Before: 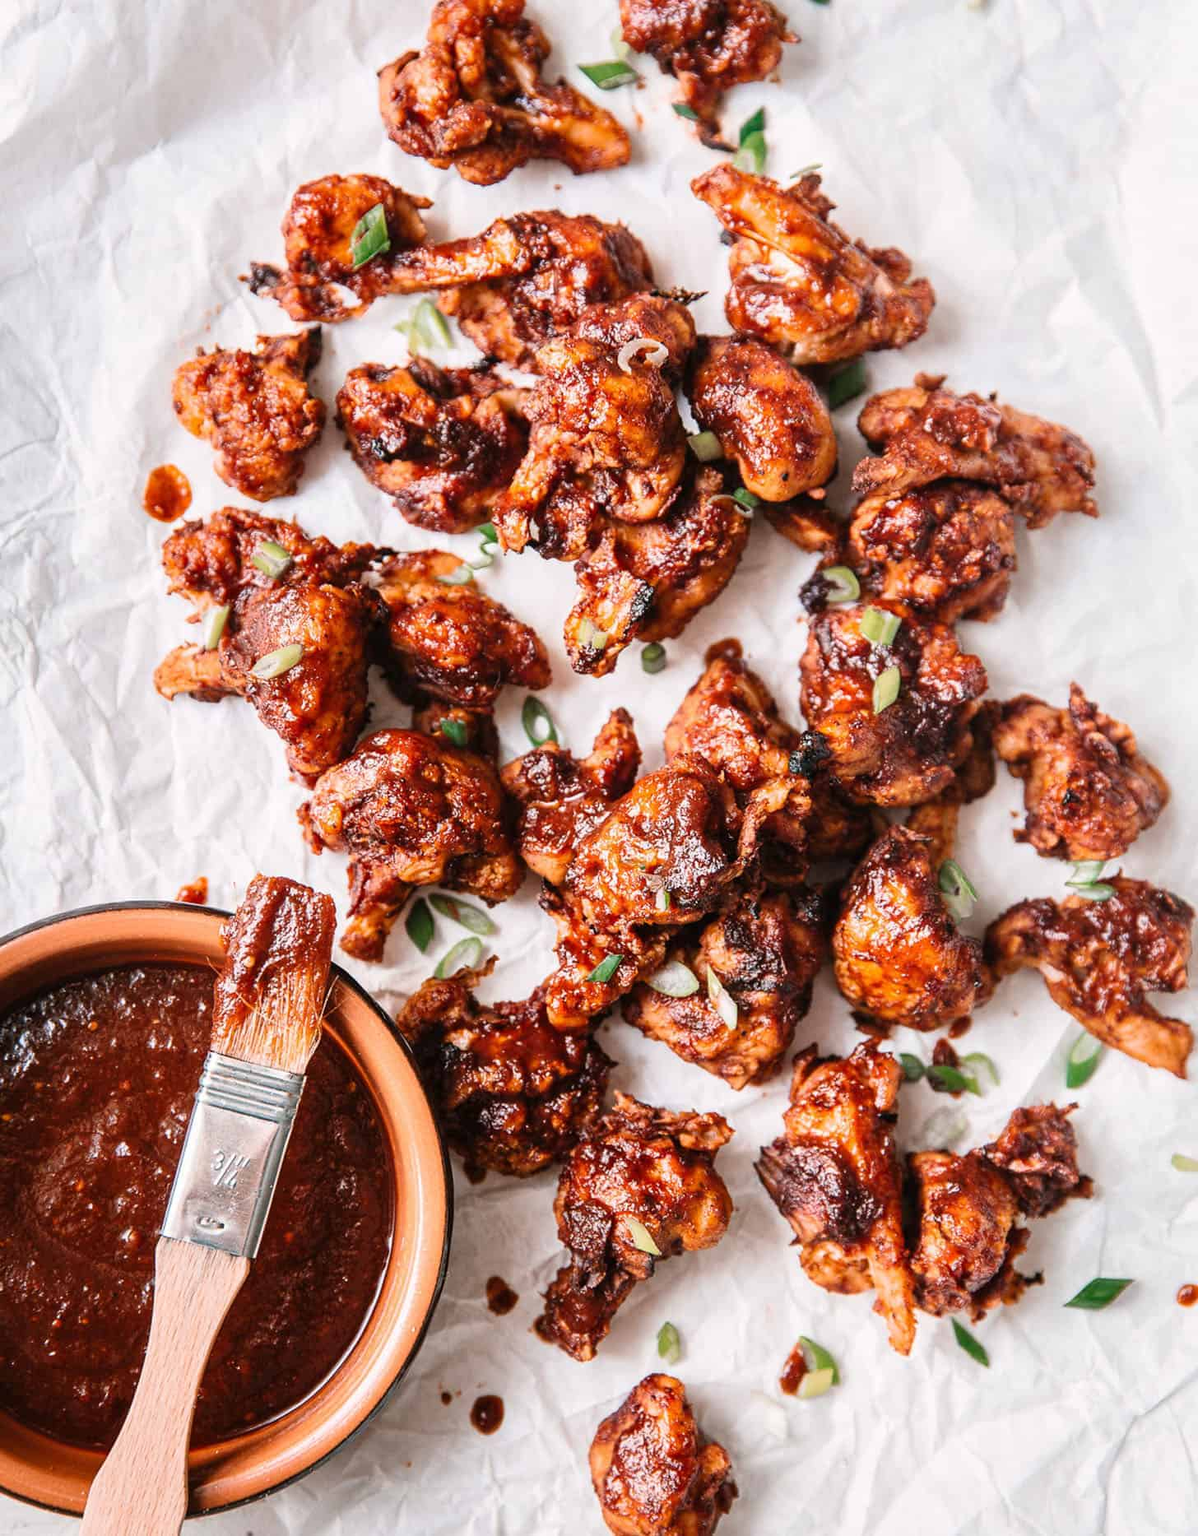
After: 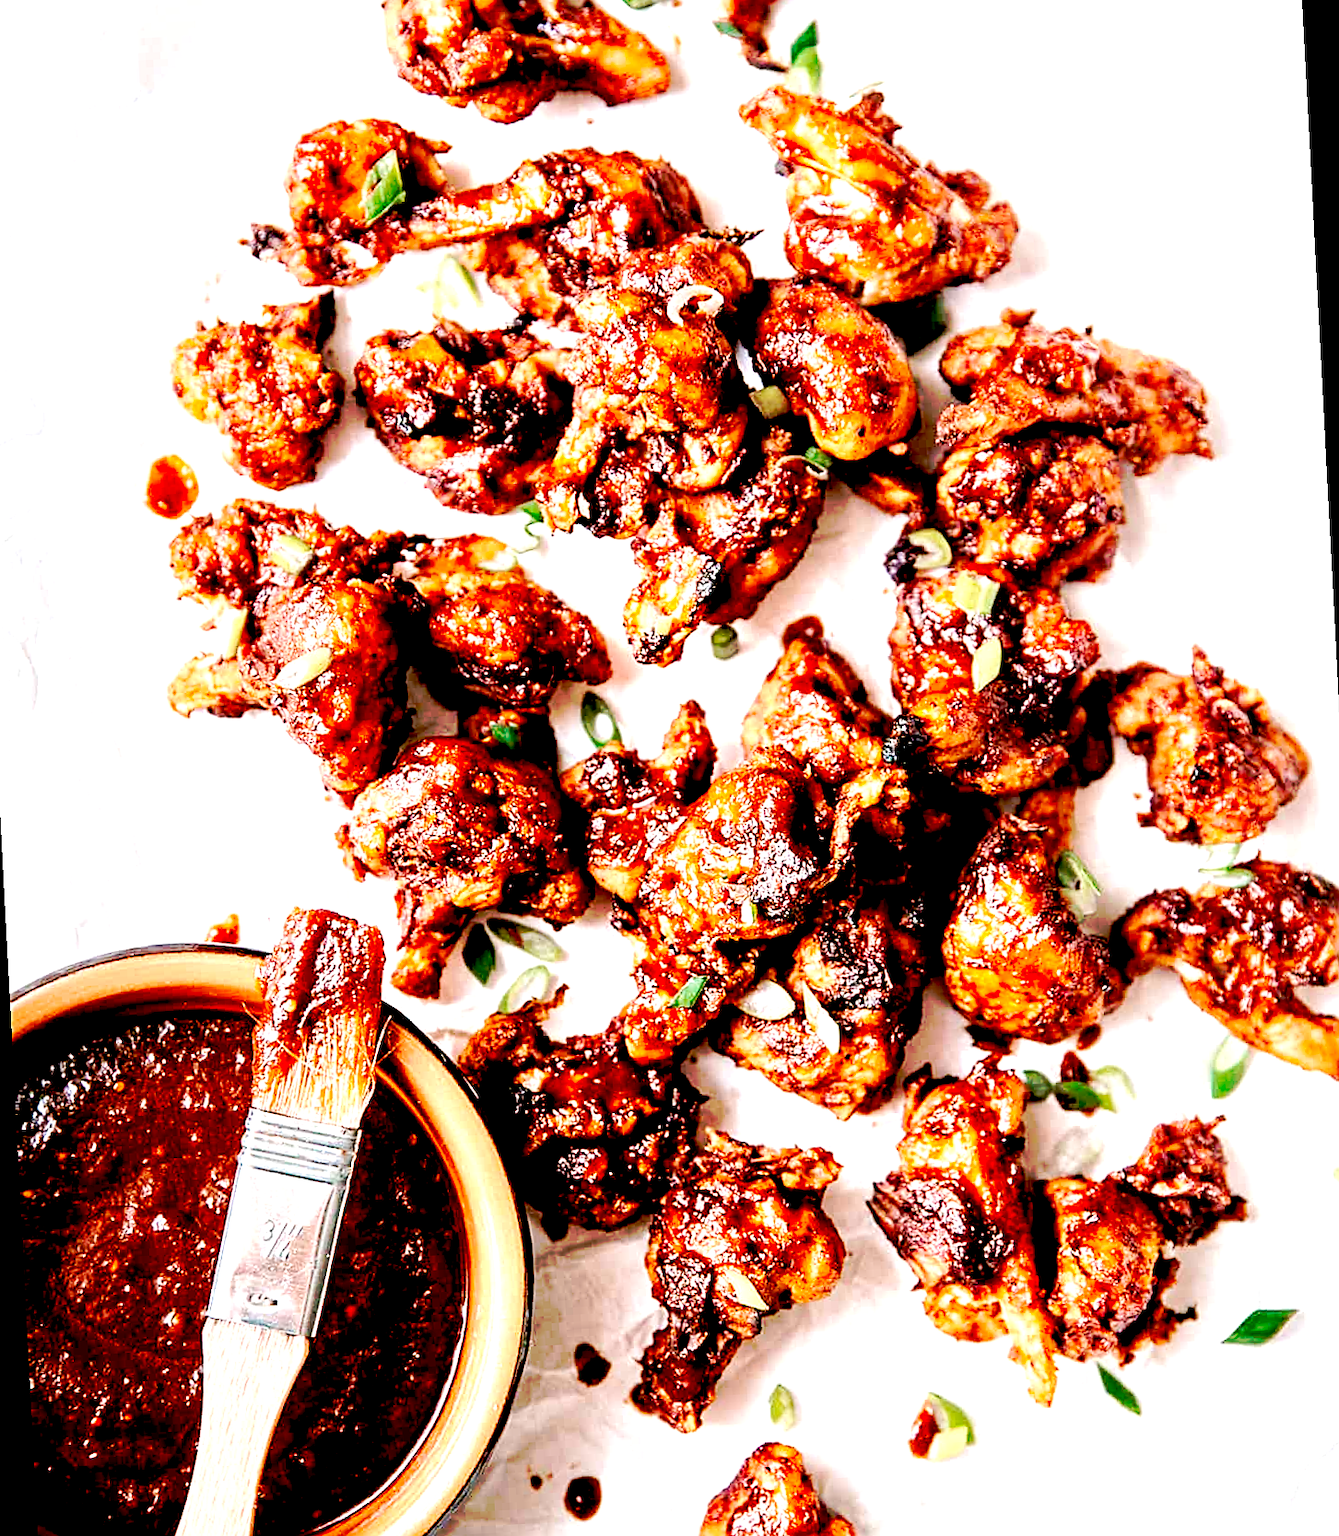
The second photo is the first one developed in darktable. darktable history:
tone curve: curves: ch0 [(0, 0) (0.003, 0.003) (0.011, 0.011) (0.025, 0.024) (0.044, 0.044) (0.069, 0.068) (0.1, 0.098) (0.136, 0.133) (0.177, 0.174) (0.224, 0.22) (0.277, 0.272) (0.335, 0.329) (0.399, 0.392) (0.468, 0.46) (0.543, 0.607) (0.623, 0.676) (0.709, 0.75) (0.801, 0.828) (0.898, 0.912) (1, 1)], preserve colors none
rotate and perspective: rotation -3°, crop left 0.031, crop right 0.968, crop top 0.07, crop bottom 0.93
velvia: on, module defaults
sharpen: on, module defaults
tone equalizer: on, module defaults
exposure: black level correction 0.035, exposure 0.9 EV, compensate highlight preservation false
